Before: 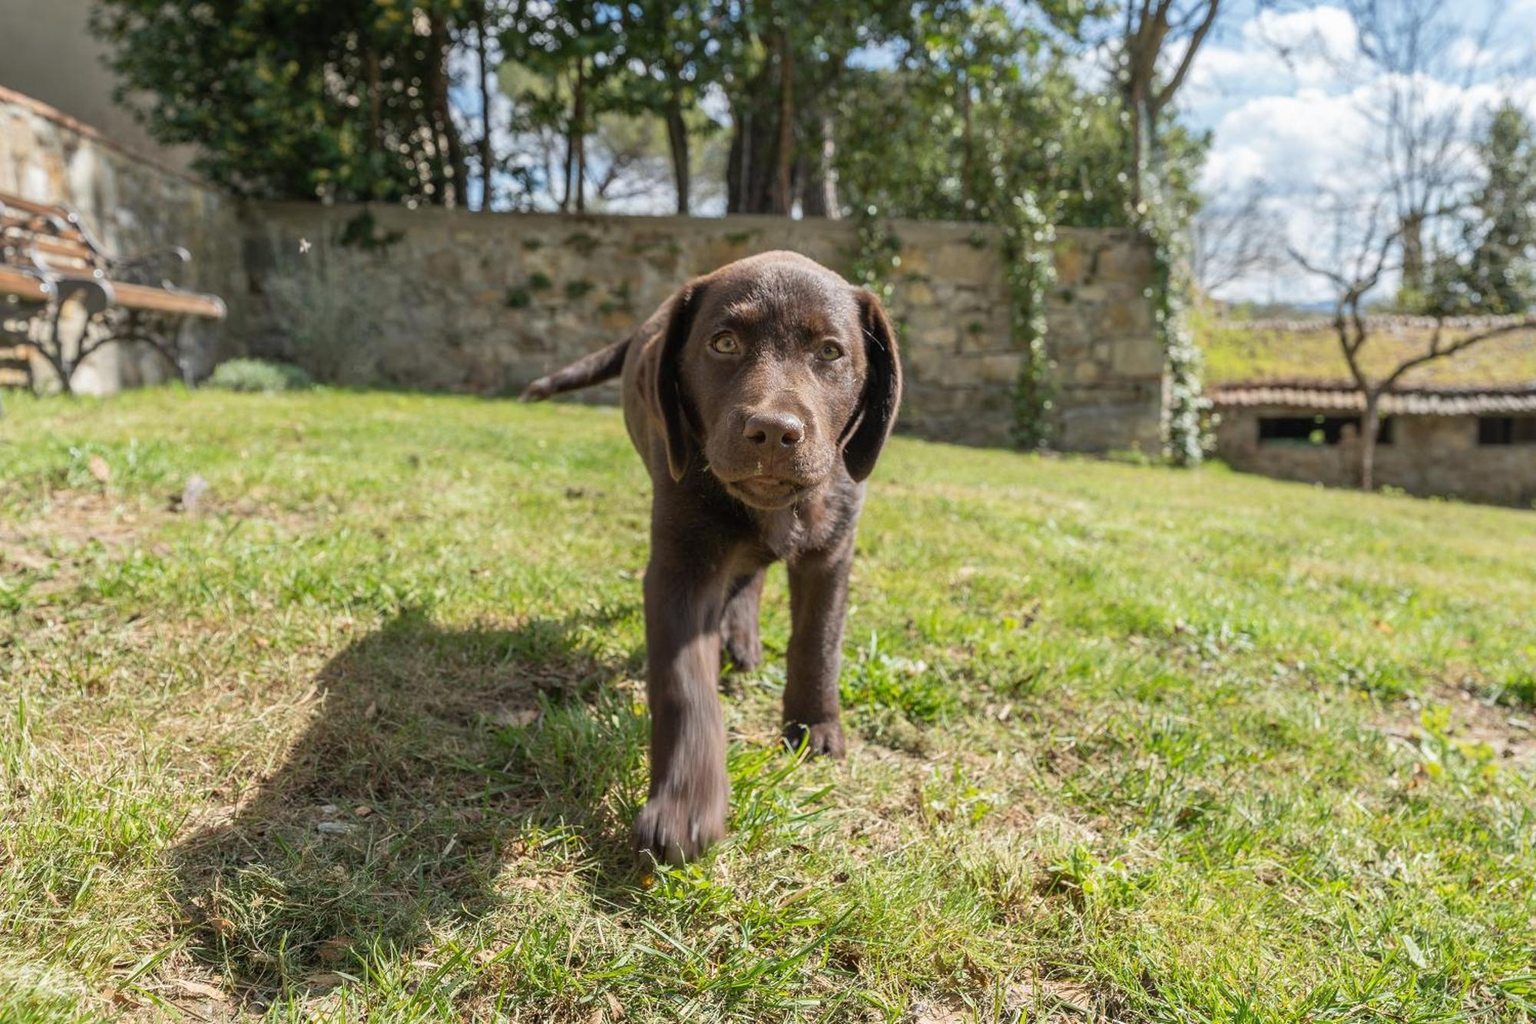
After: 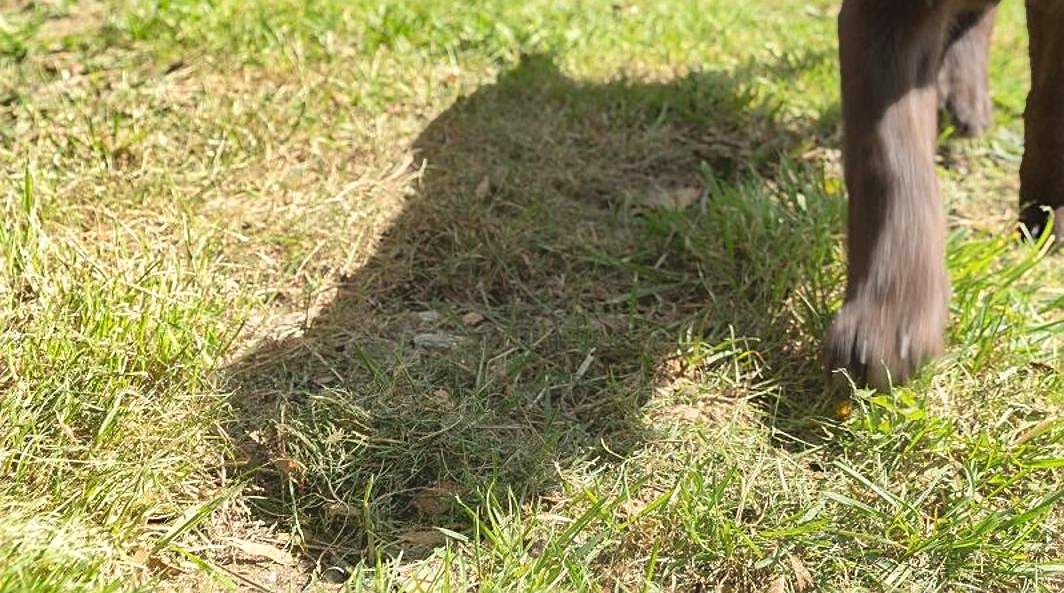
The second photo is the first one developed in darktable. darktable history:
exposure: black level correction 0.002, exposure -0.096 EV, compensate highlight preservation false
crop and rotate: top 55.347%, right 46.797%, bottom 0.122%
sharpen: on, module defaults
tone equalizer: -8 EV -0.73 EV, -7 EV -0.711 EV, -6 EV -0.606 EV, -5 EV -0.369 EV, -3 EV 0.38 EV, -2 EV 0.6 EV, -1 EV 0.695 EV, +0 EV 0.775 EV
contrast equalizer: octaves 7, y [[0.6 ×6], [0.55 ×6], [0 ×6], [0 ×6], [0 ×6]], mix -0.999
contrast brightness saturation: contrast 0.049
shadows and highlights: highlights color adjustment 41.23%, low approximation 0.01, soften with gaussian
